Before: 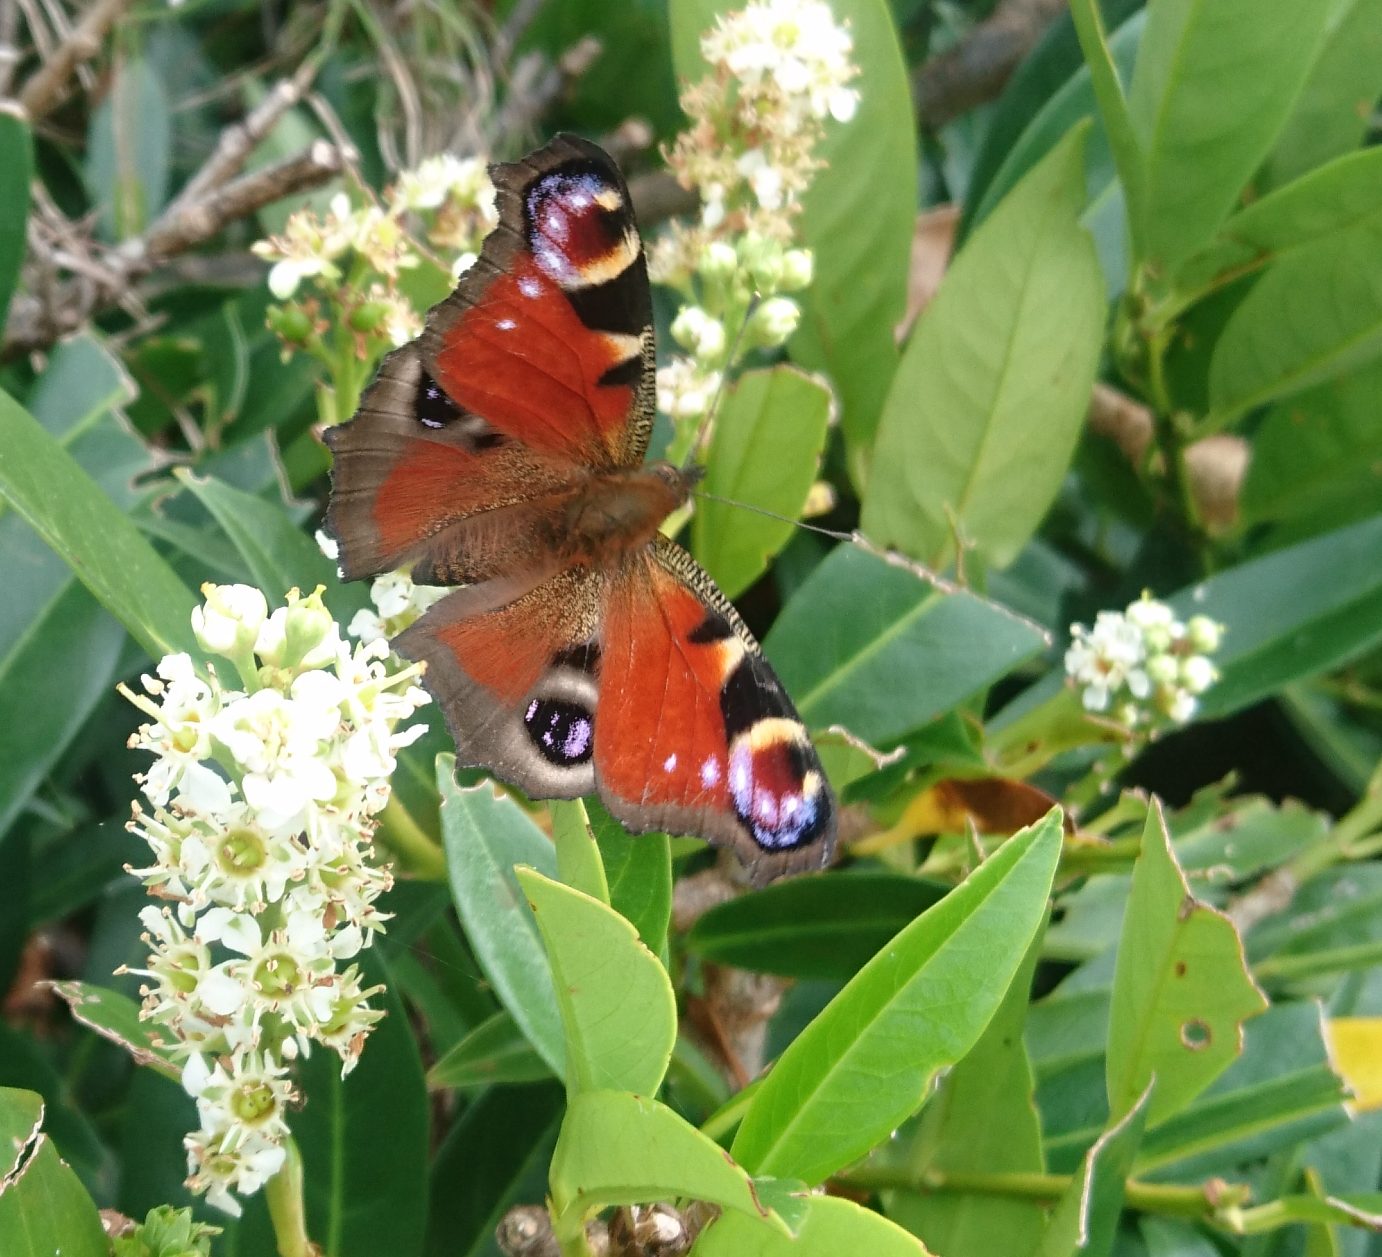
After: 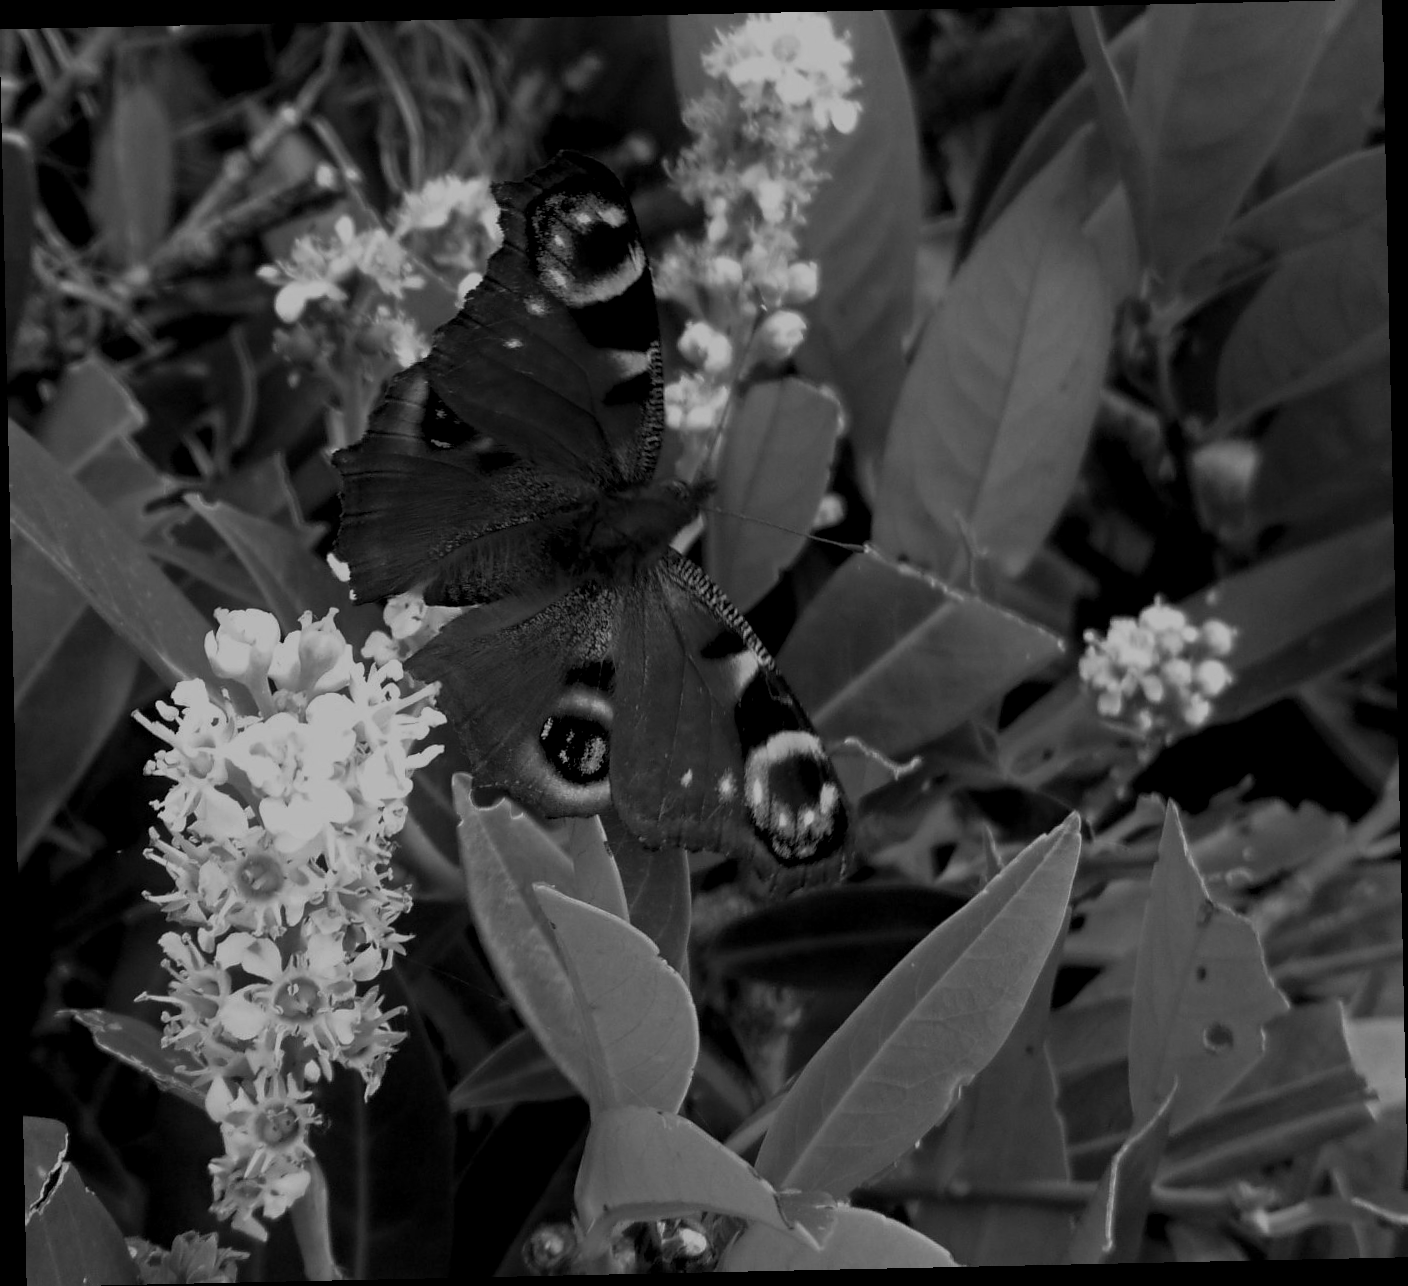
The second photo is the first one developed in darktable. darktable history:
rotate and perspective: rotation -1.24°, automatic cropping off
color balance rgb: linear chroma grading › highlights 100%, linear chroma grading › global chroma 23.41%, perceptual saturation grading › global saturation 35.38%, hue shift -10.68°, perceptual brilliance grading › highlights 47.25%, perceptual brilliance grading › mid-tones 22.2%, perceptual brilliance grading › shadows -5.93%
monochrome: a 0, b 0, size 0.5, highlights 0.57
colorize: hue 90°, saturation 19%, lightness 1.59%, version 1
